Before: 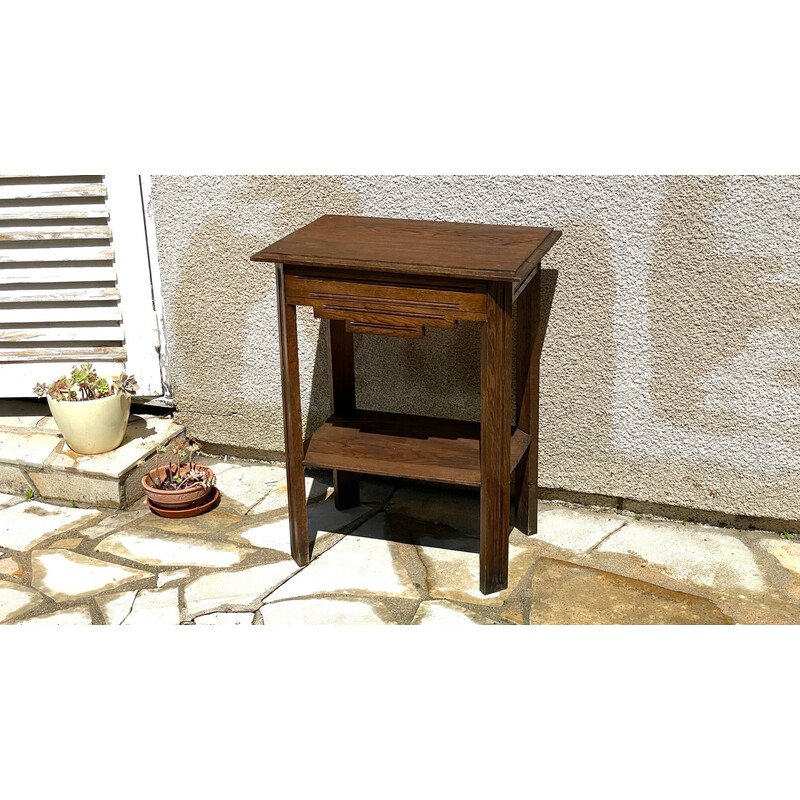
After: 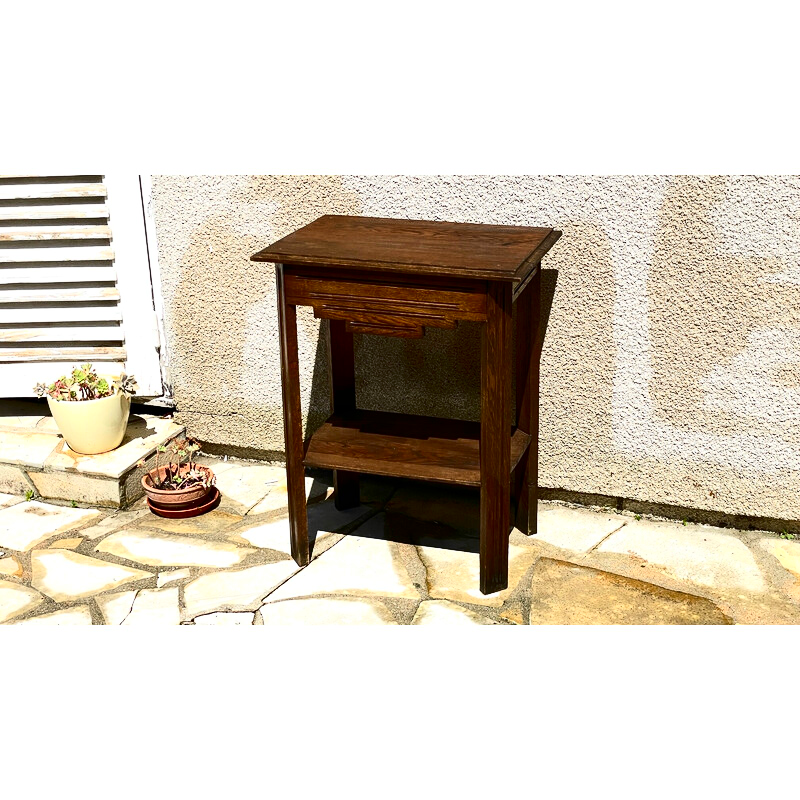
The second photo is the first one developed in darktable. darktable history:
contrast brightness saturation: contrast 0.411, brightness 0.054, saturation 0.258
